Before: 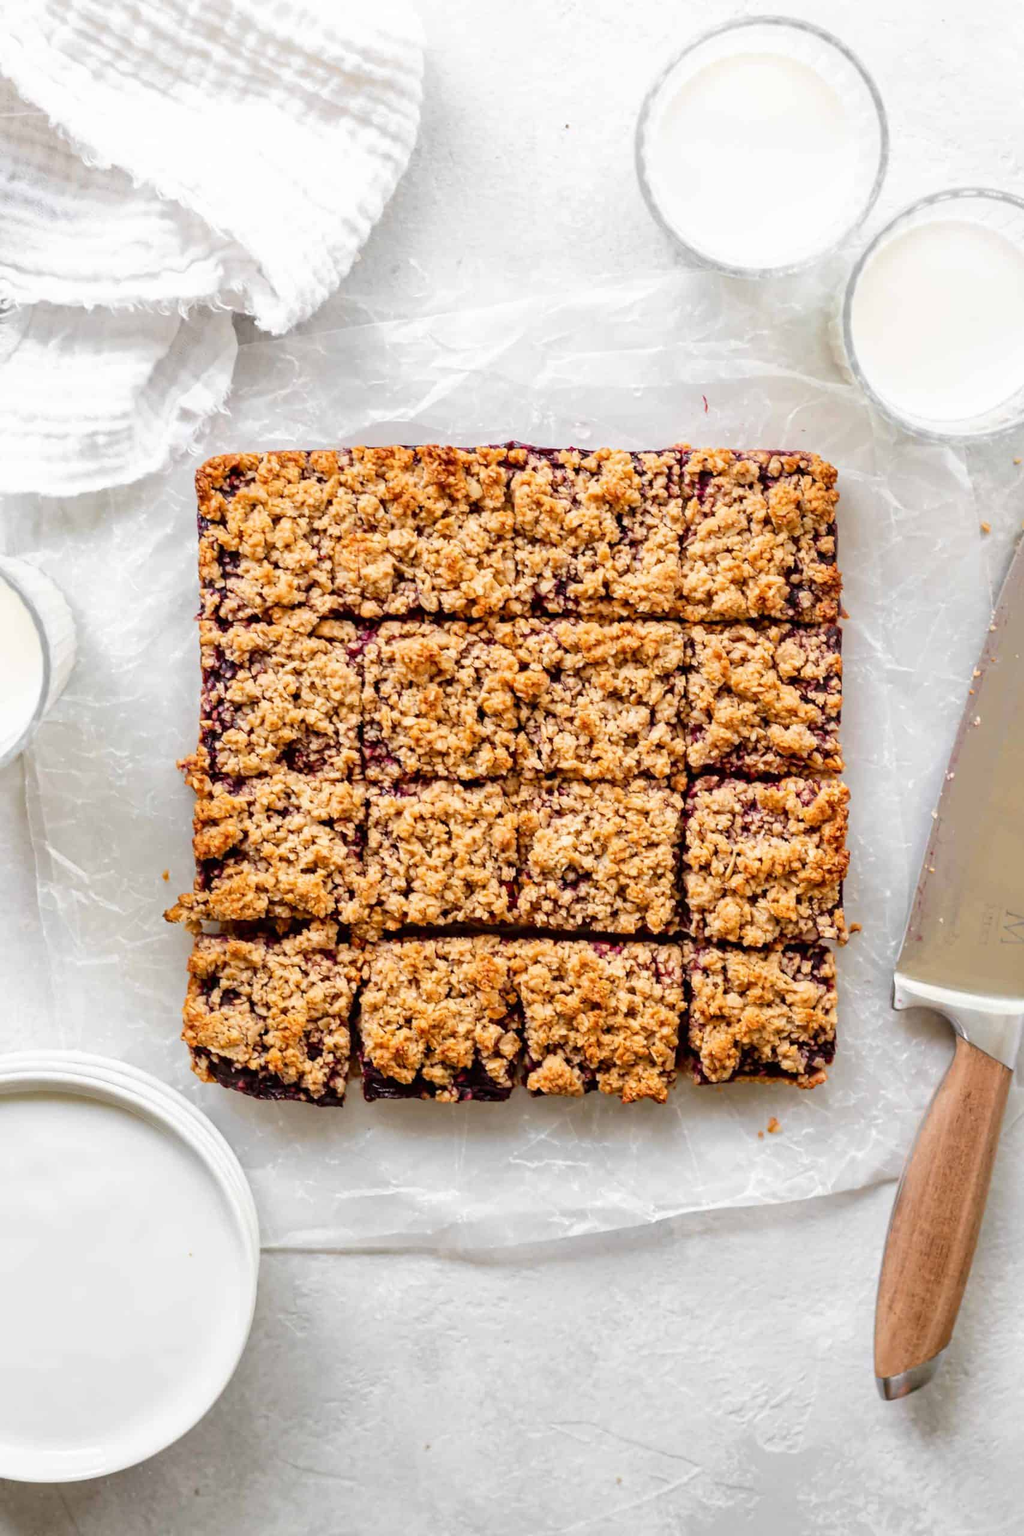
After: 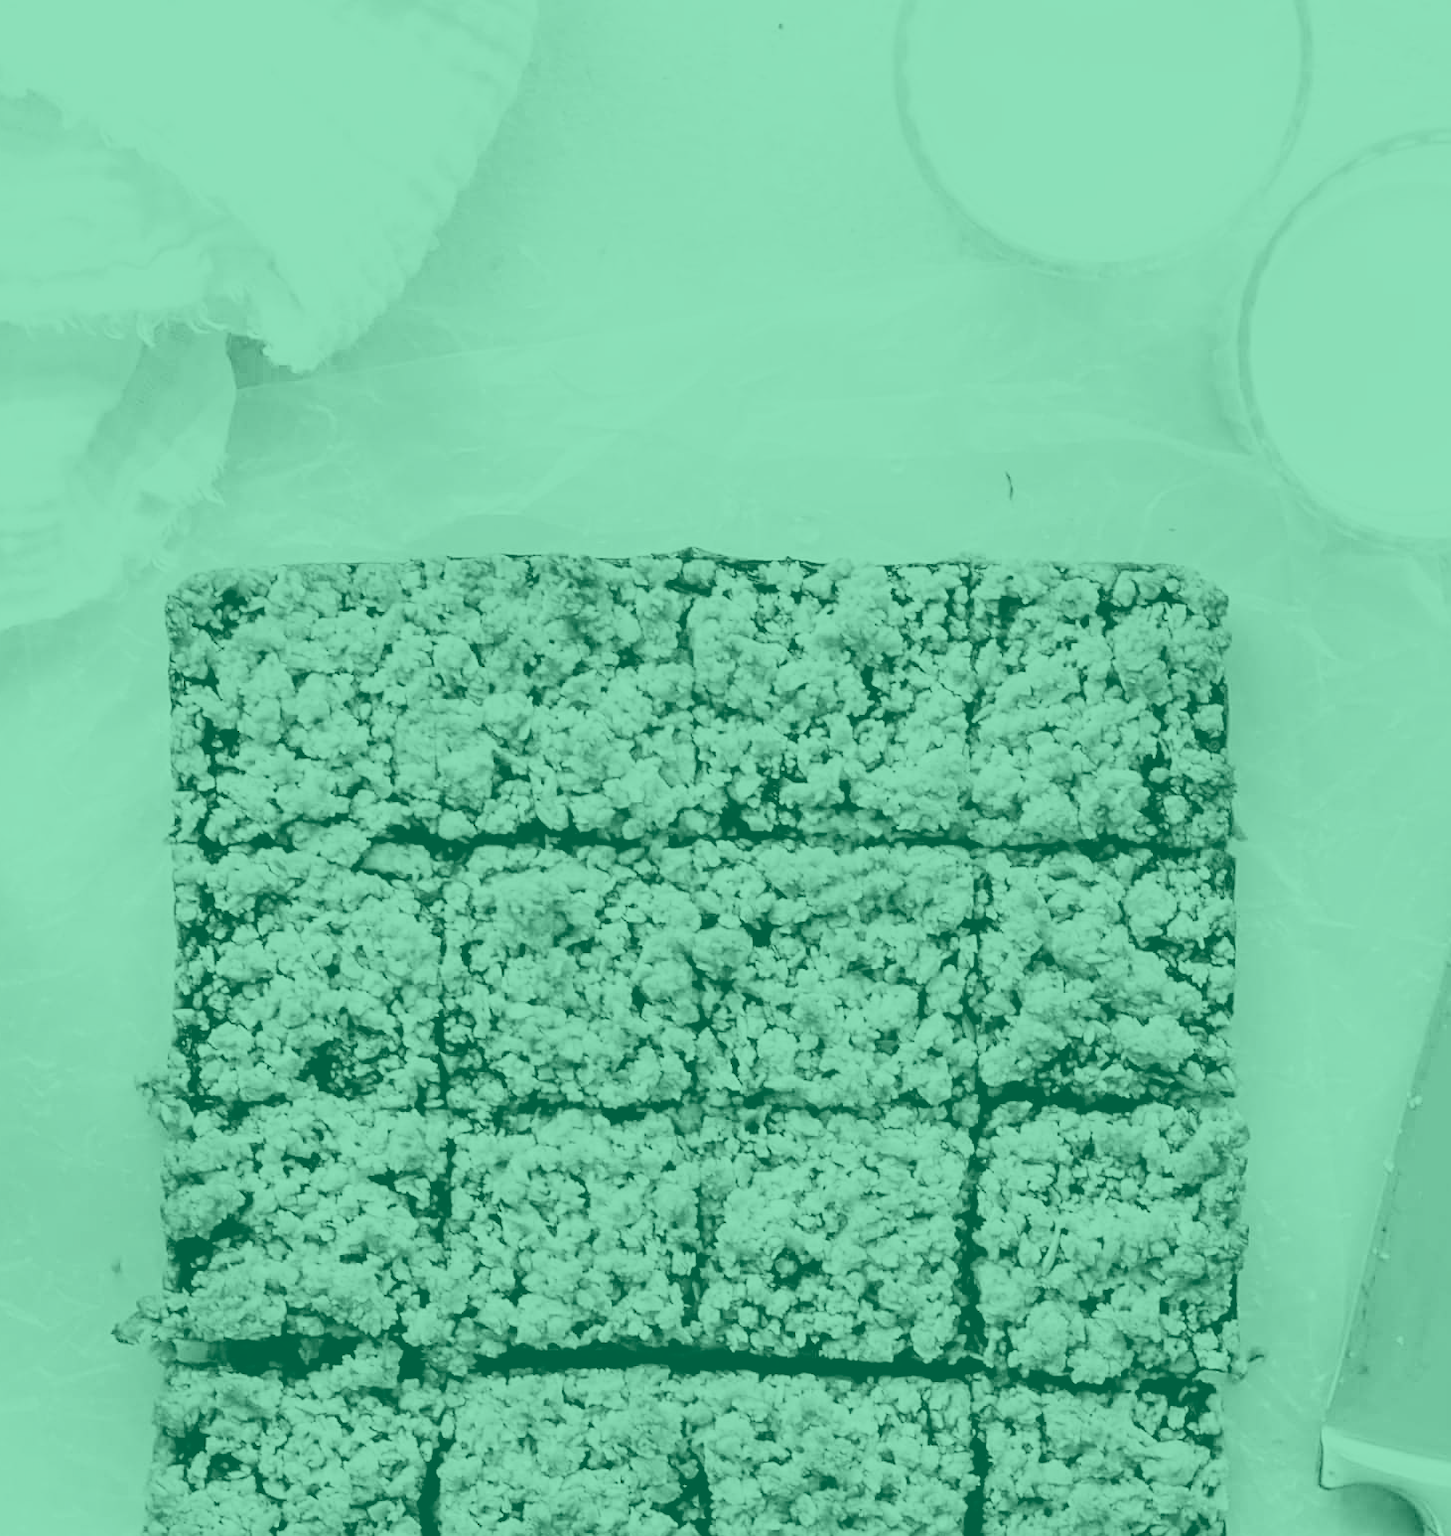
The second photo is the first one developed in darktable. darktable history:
sharpen: on, module defaults
exposure: black level correction 0.001, exposure 0.5 EV, compensate exposure bias true, compensate highlight preservation false
color correction: highlights a* 4.02, highlights b* 4.98, shadows a* -7.55, shadows b* 4.98
crop and rotate: left 9.345%, top 7.22%, right 4.982%, bottom 32.331%
colorize: hue 147.6°, saturation 65%, lightness 21.64%
filmic rgb: black relative exposure -5 EV, hardness 2.88, contrast 1.3
